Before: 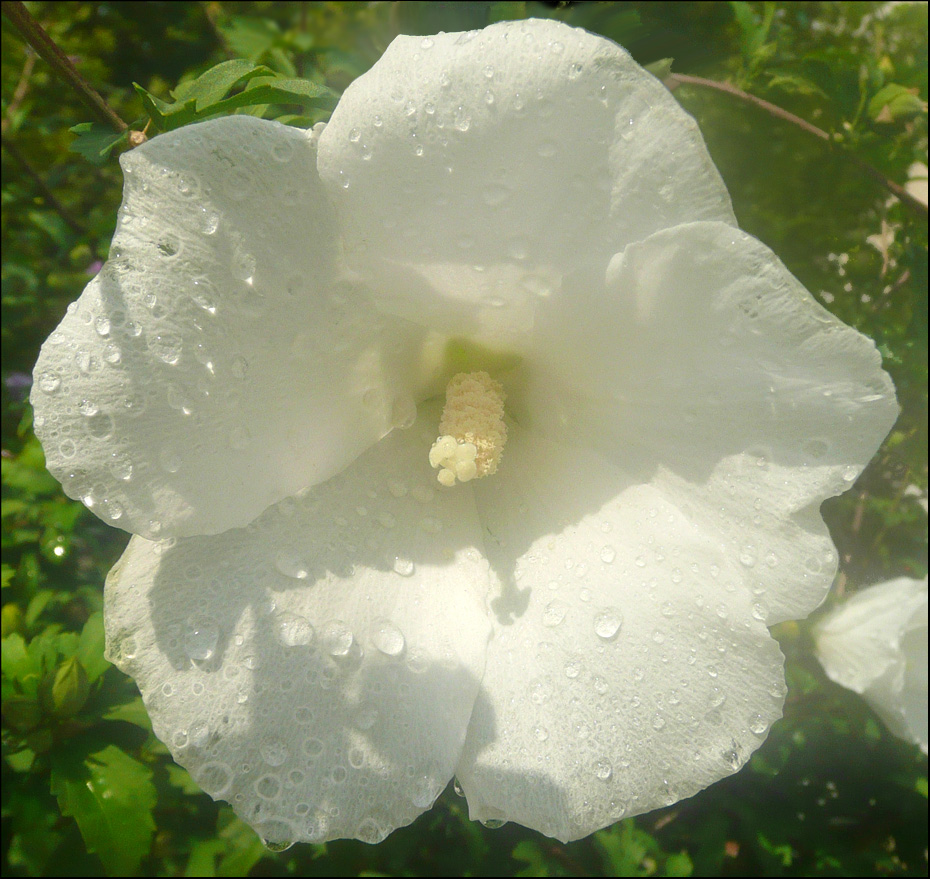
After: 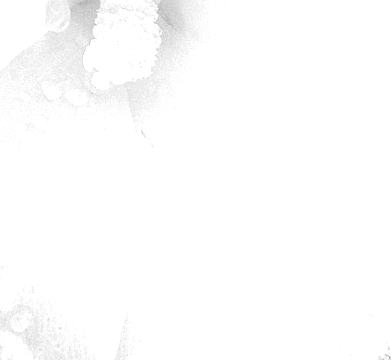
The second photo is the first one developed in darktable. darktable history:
rgb levels: mode RGB, independent channels, levels [[0, 0.474, 1], [0, 0.5, 1], [0, 0.5, 1]]
sharpen: amount 0.2
haze removal: compatibility mode true, adaptive false
crop: left 37.221%, top 45.169%, right 20.63%, bottom 13.777%
tone equalizer: on, module defaults
white balance: red 0.967, blue 1.119, emerald 0.756
exposure: black level correction 0, exposure 1.675 EV, compensate exposure bias true, compensate highlight preservation false
monochrome: on, module defaults
